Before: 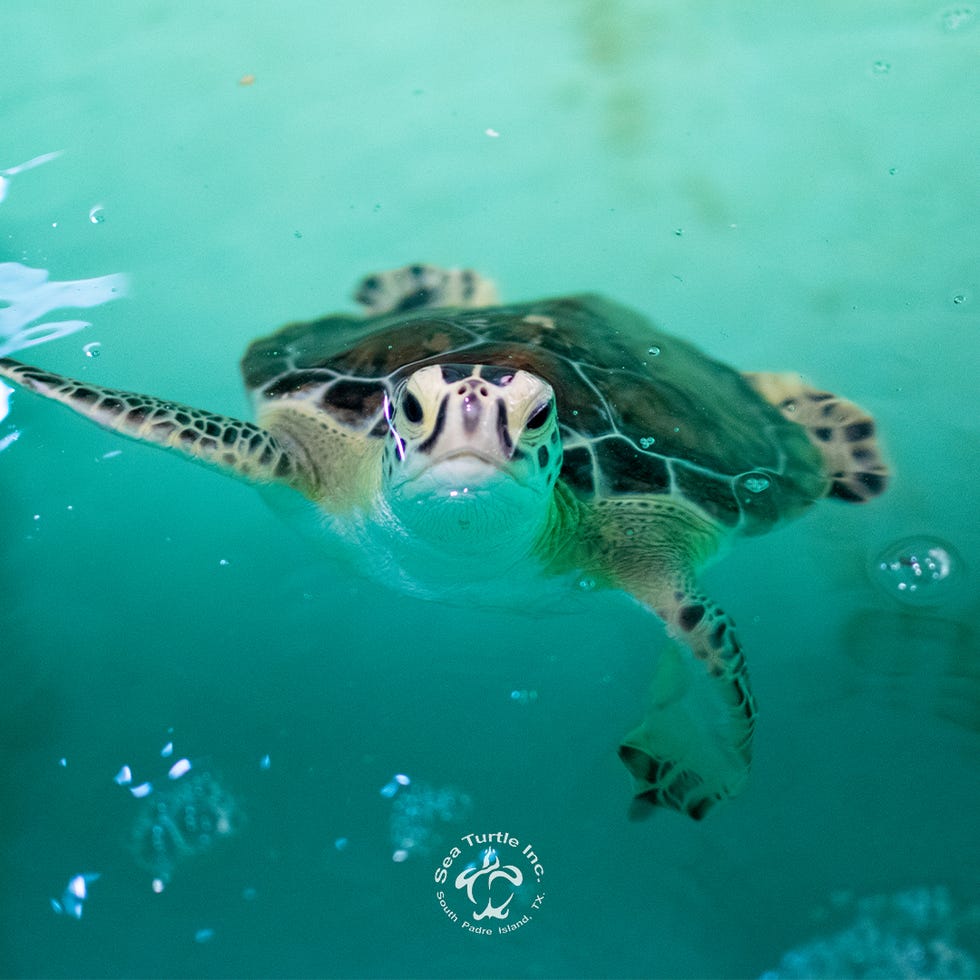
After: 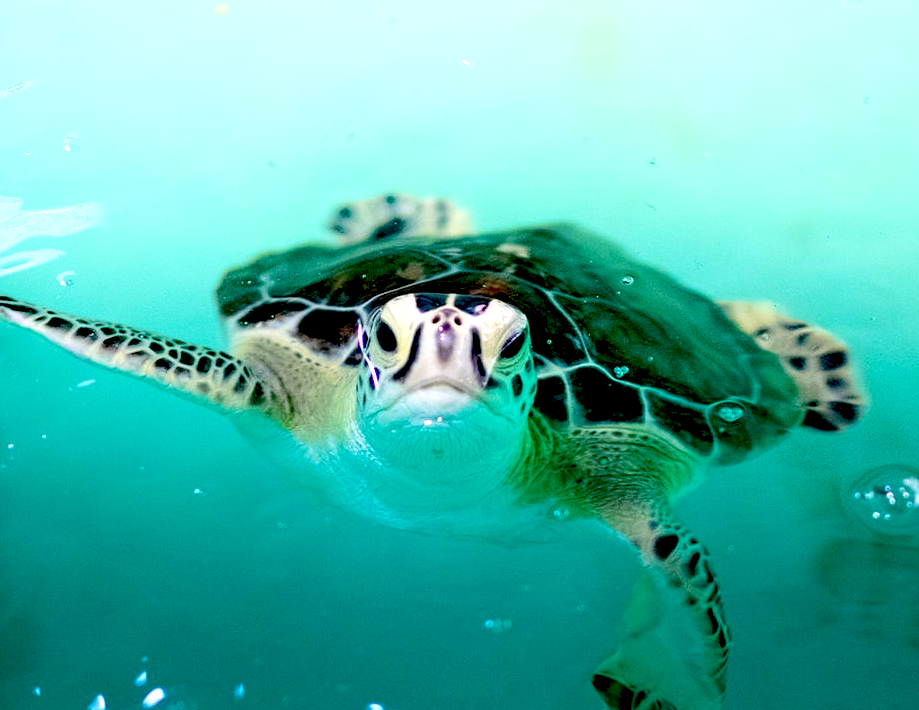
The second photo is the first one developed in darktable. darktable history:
exposure: black level correction 0.04, exposure 0.5 EV, compensate highlight preservation false
crop: left 2.737%, top 7.287%, right 3.421%, bottom 20.179%
shadows and highlights: highlights 70.7, soften with gaussian
